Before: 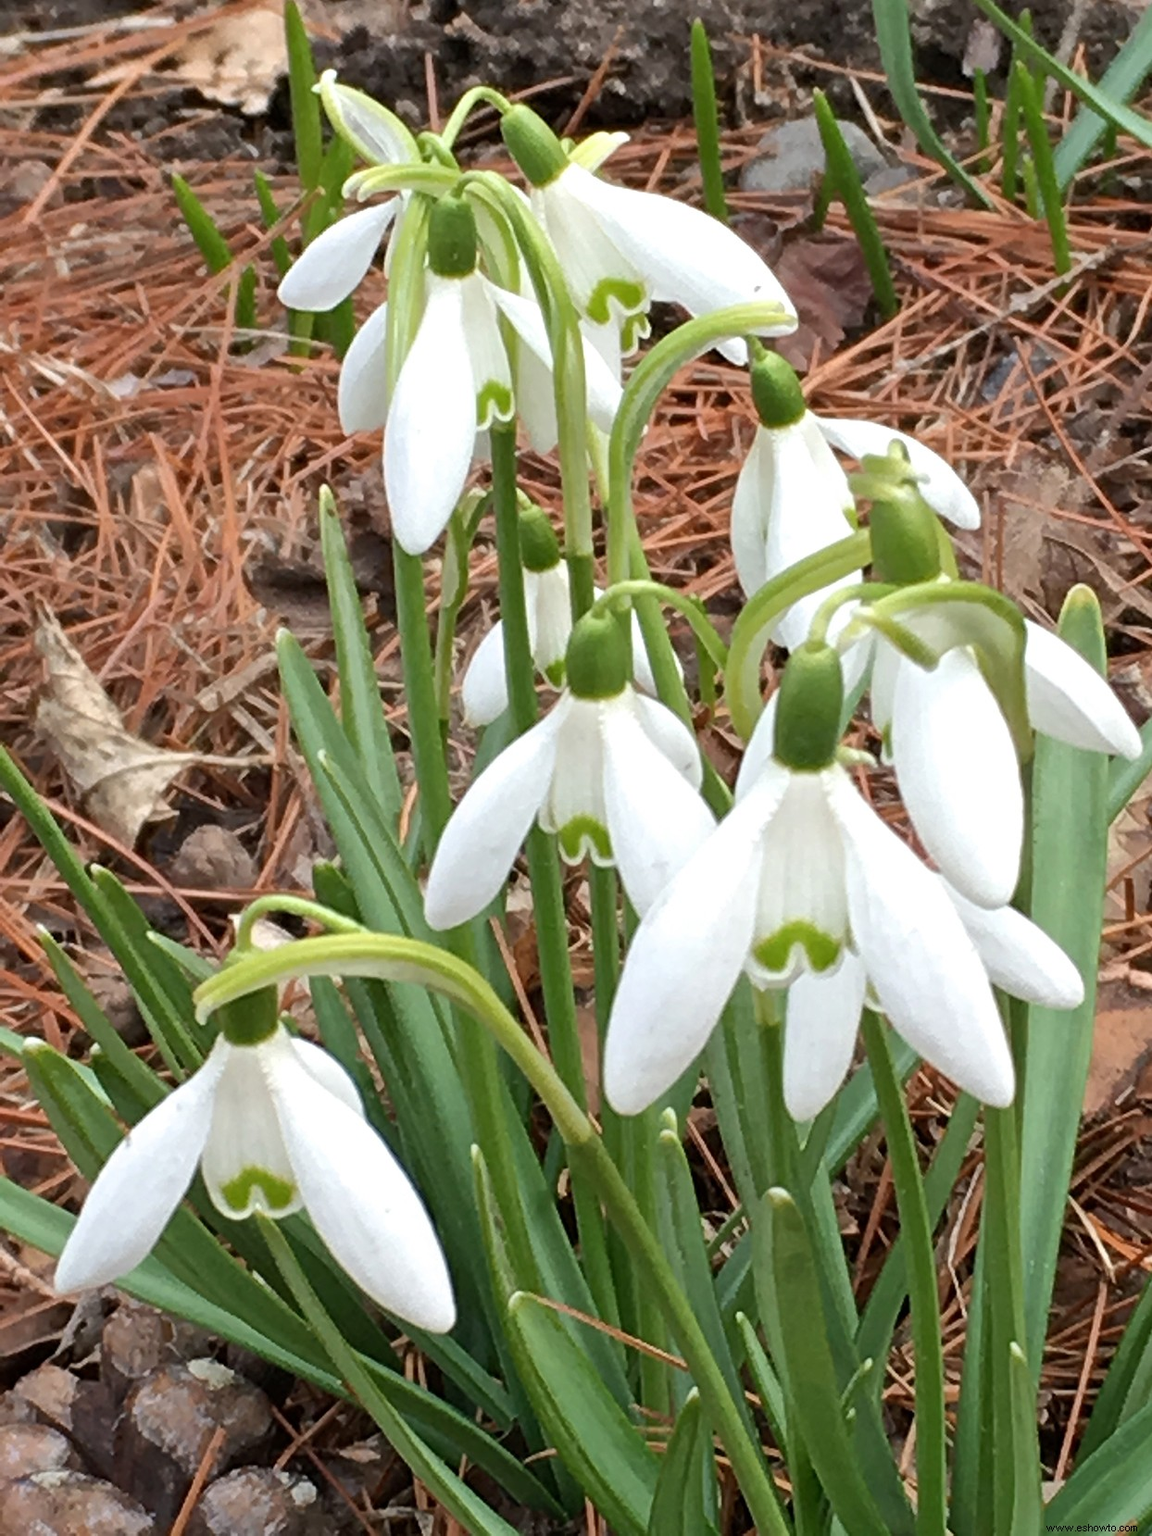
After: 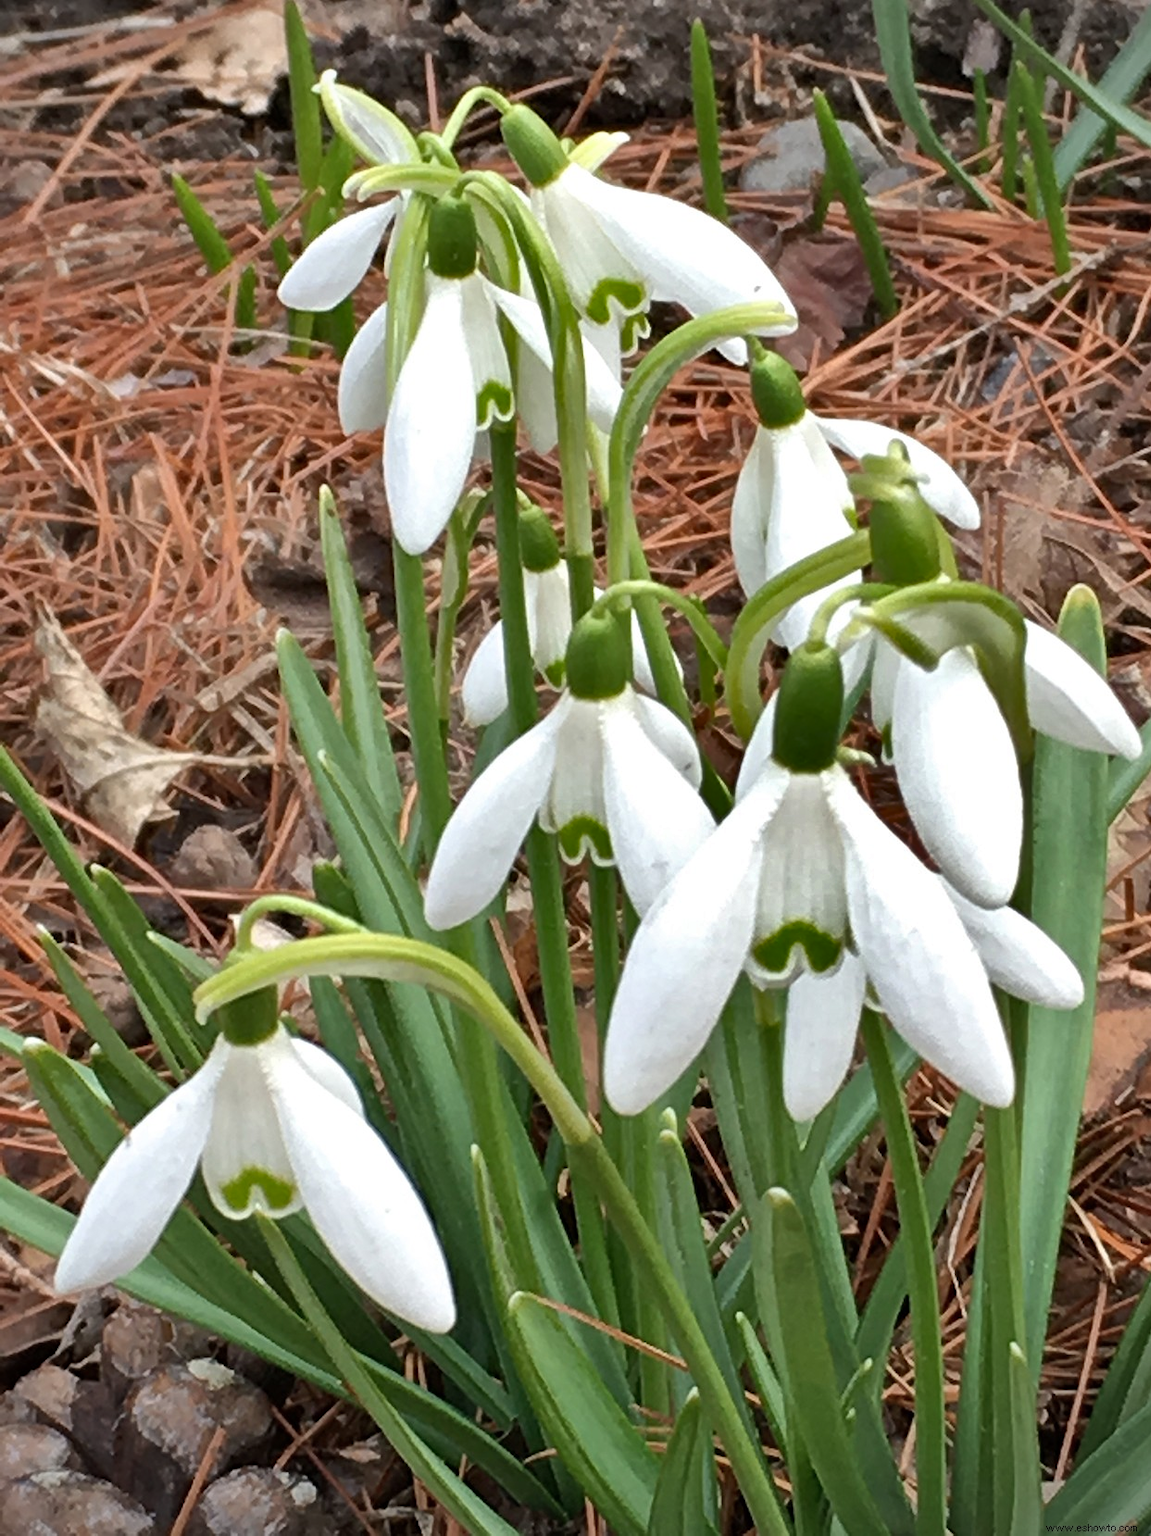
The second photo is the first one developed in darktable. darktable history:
vignetting: fall-off start 91.19%
shadows and highlights: shadows 24.5, highlights -78.15, soften with gaussian
